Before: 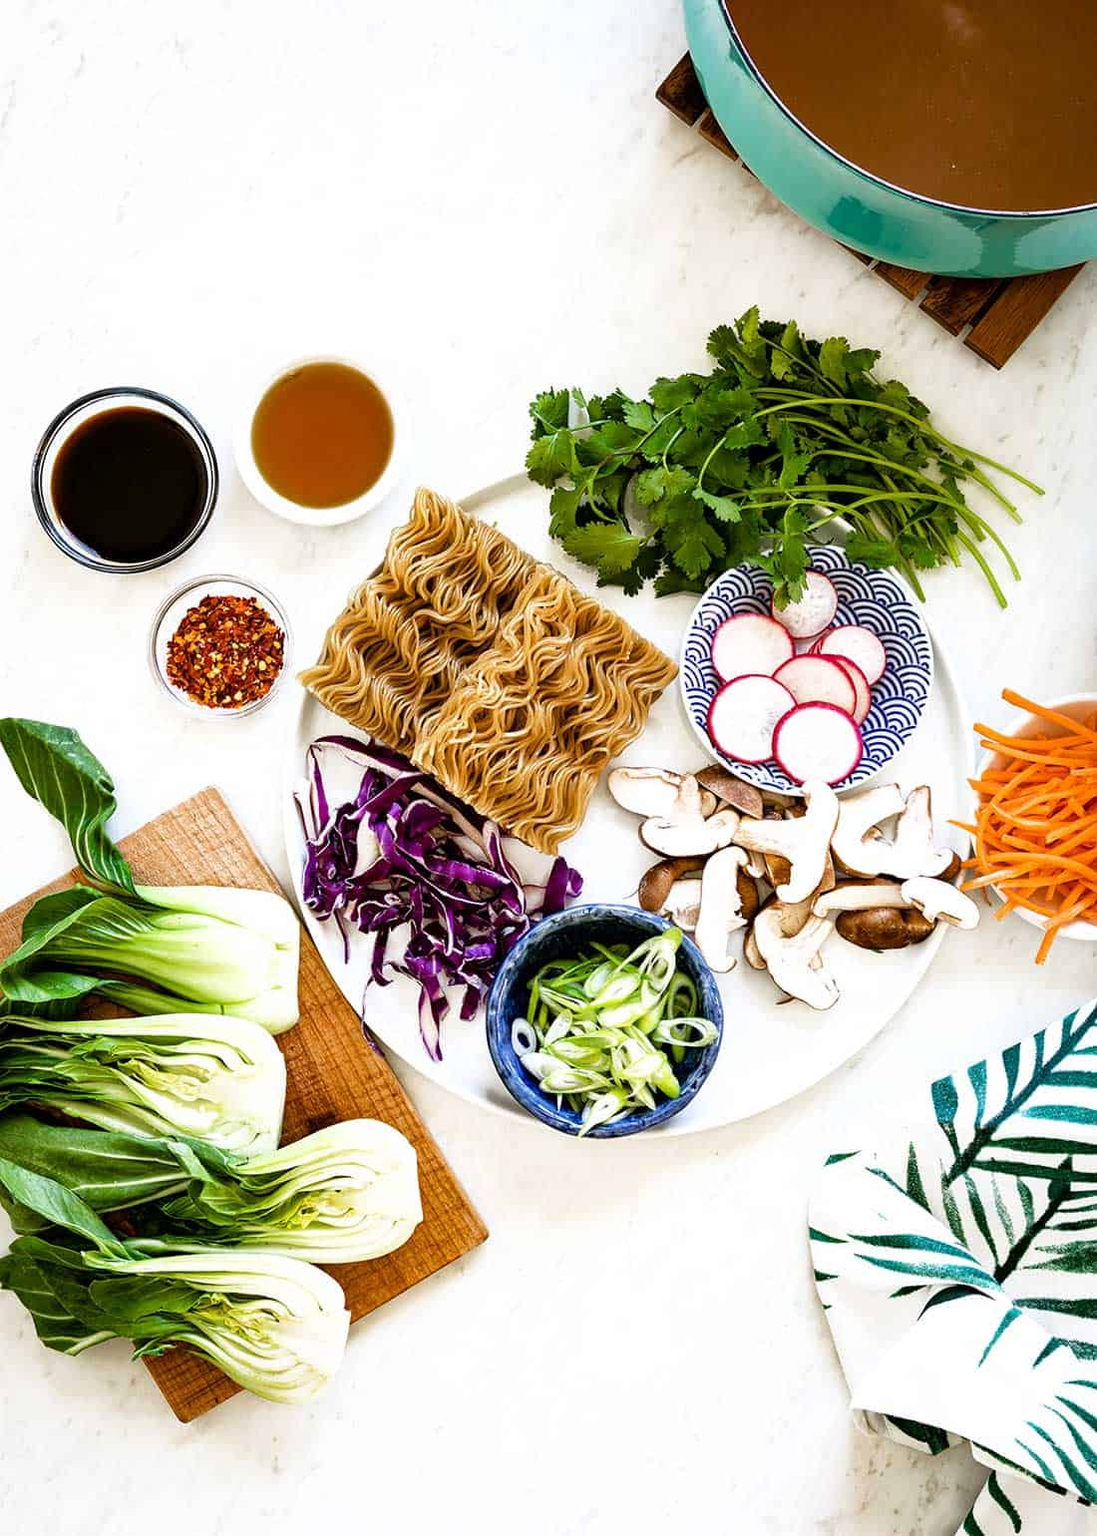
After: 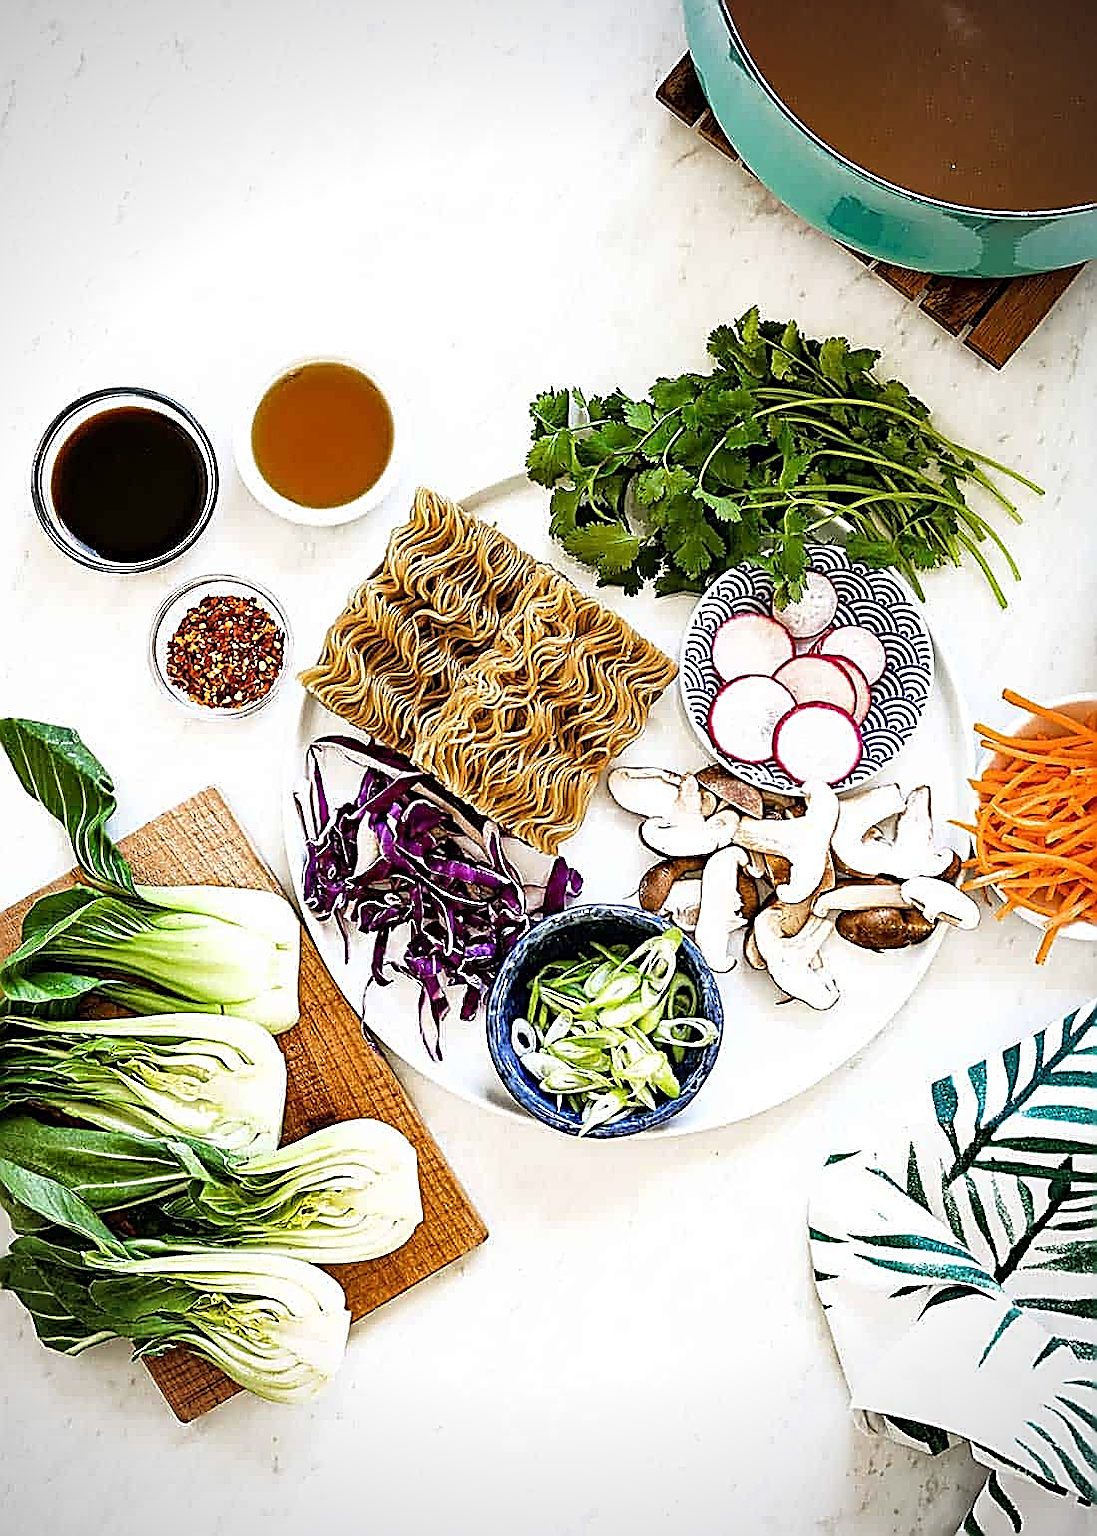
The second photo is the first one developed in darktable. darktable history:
vignetting: on, module defaults
sharpen: amount 1.861
